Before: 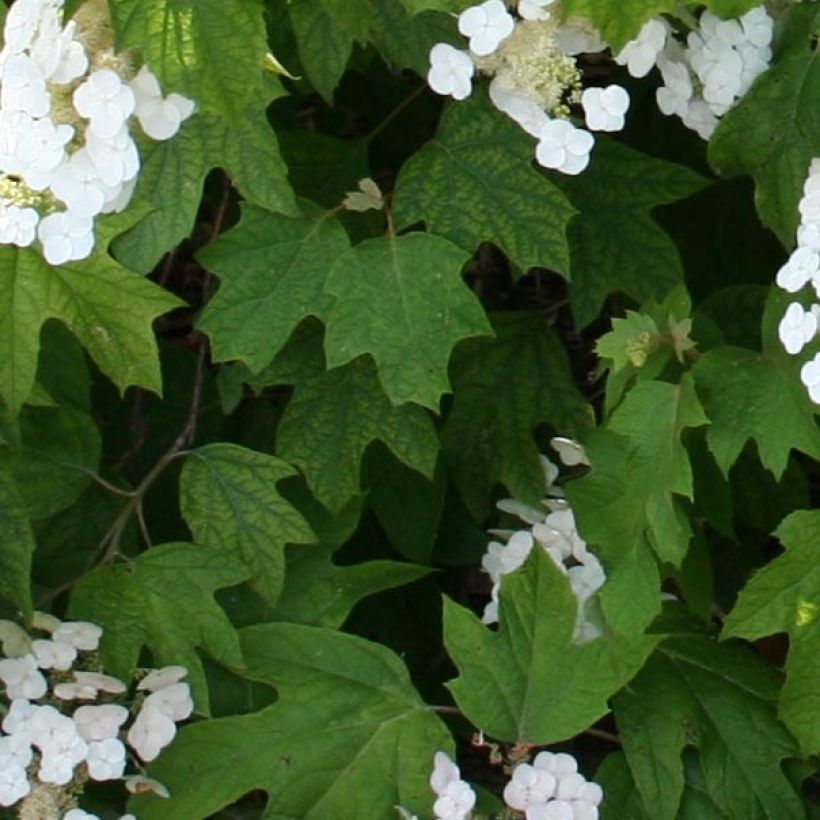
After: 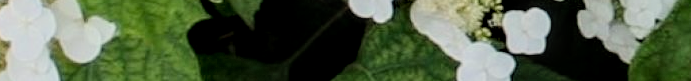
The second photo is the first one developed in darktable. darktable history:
crop and rotate: left 9.644%, top 9.491%, right 6.021%, bottom 80.509%
local contrast: detail 150%
exposure: exposure 0.191 EV, compensate highlight preservation false
white balance: red 1.009, blue 0.985
filmic rgb: black relative exposure -7.15 EV, white relative exposure 5.36 EV, hardness 3.02, color science v6 (2022)
